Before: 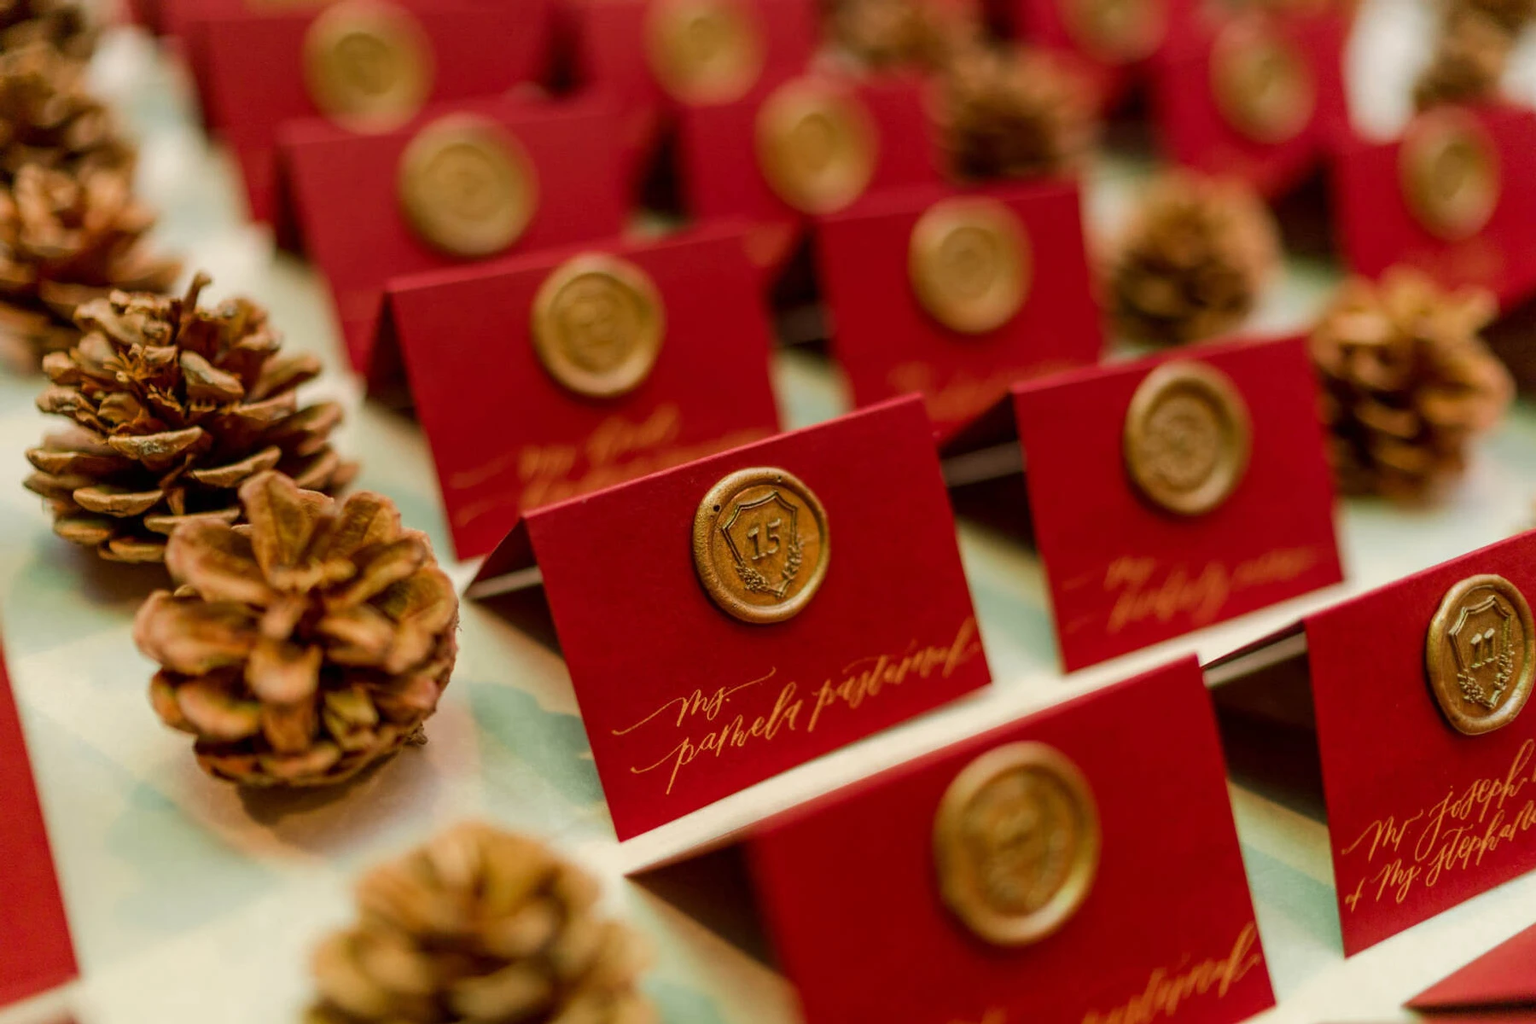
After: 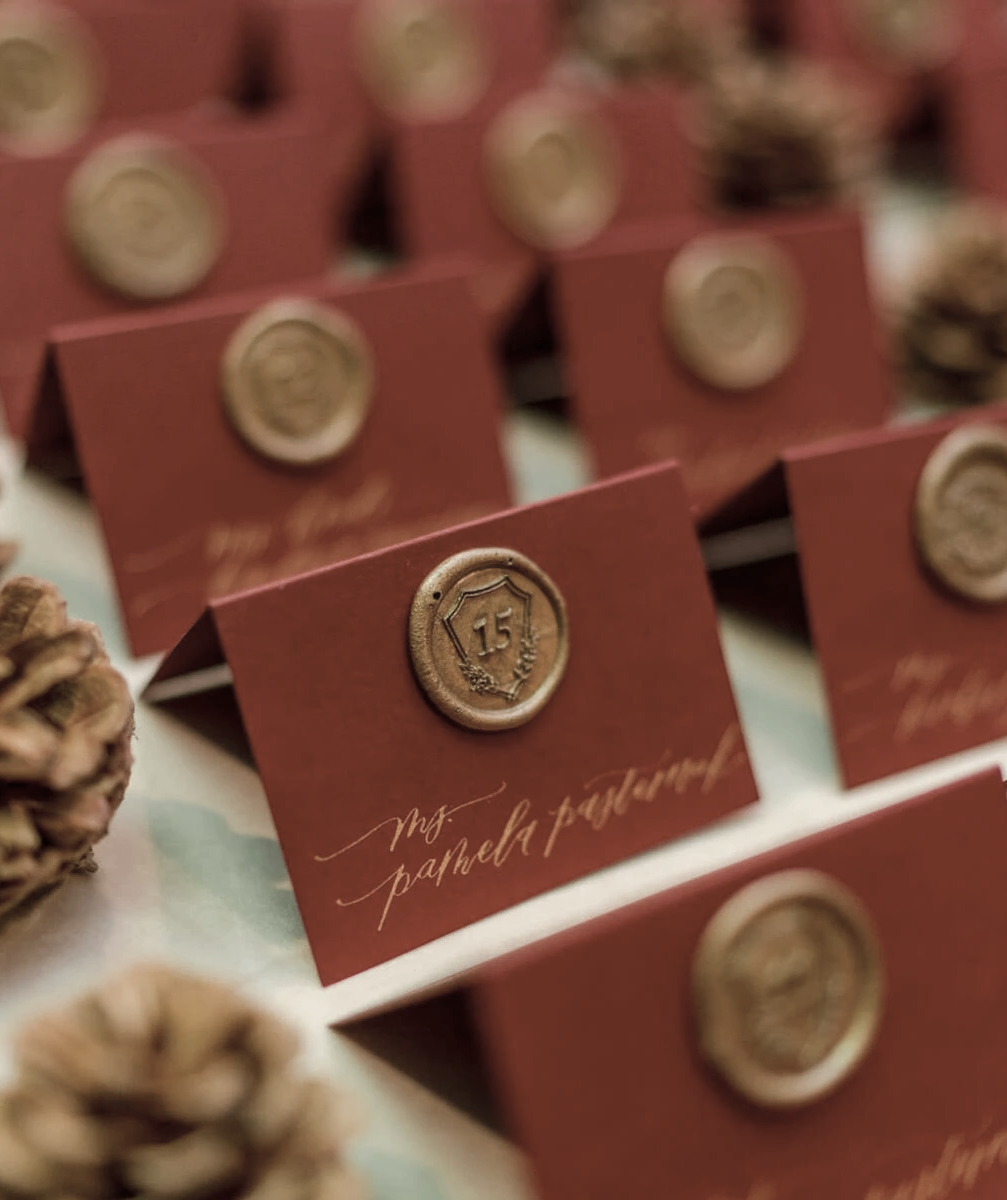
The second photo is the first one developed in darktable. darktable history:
crop and rotate: left 22.415%, right 21.613%
color correction: highlights b* 0.018, saturation 0.494
